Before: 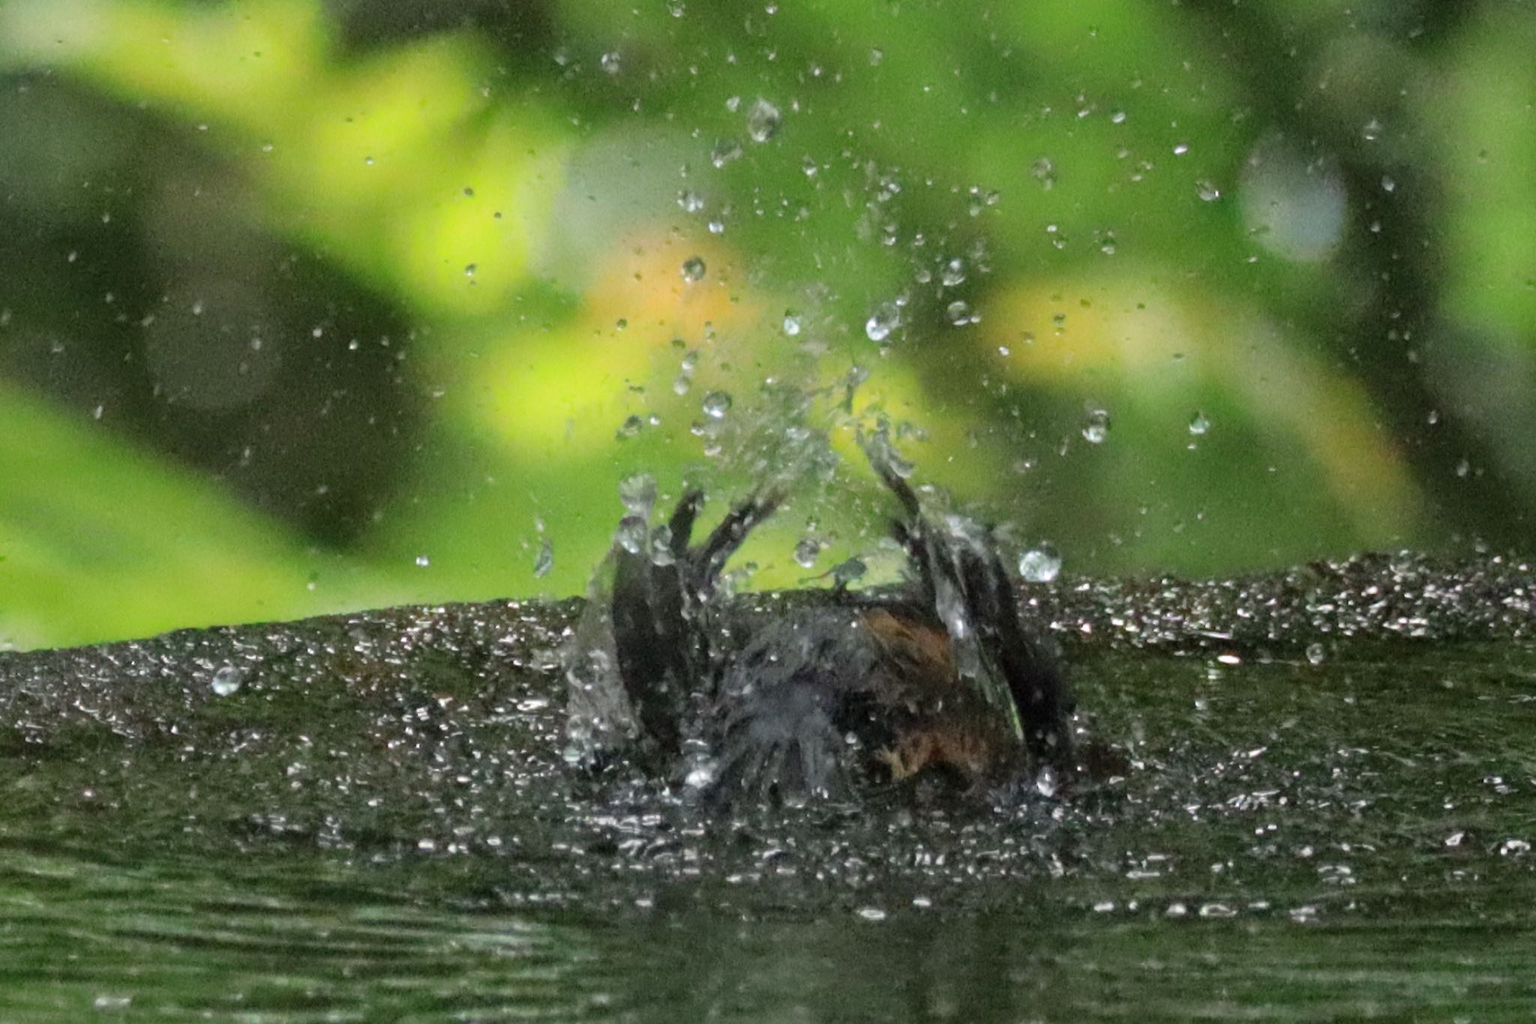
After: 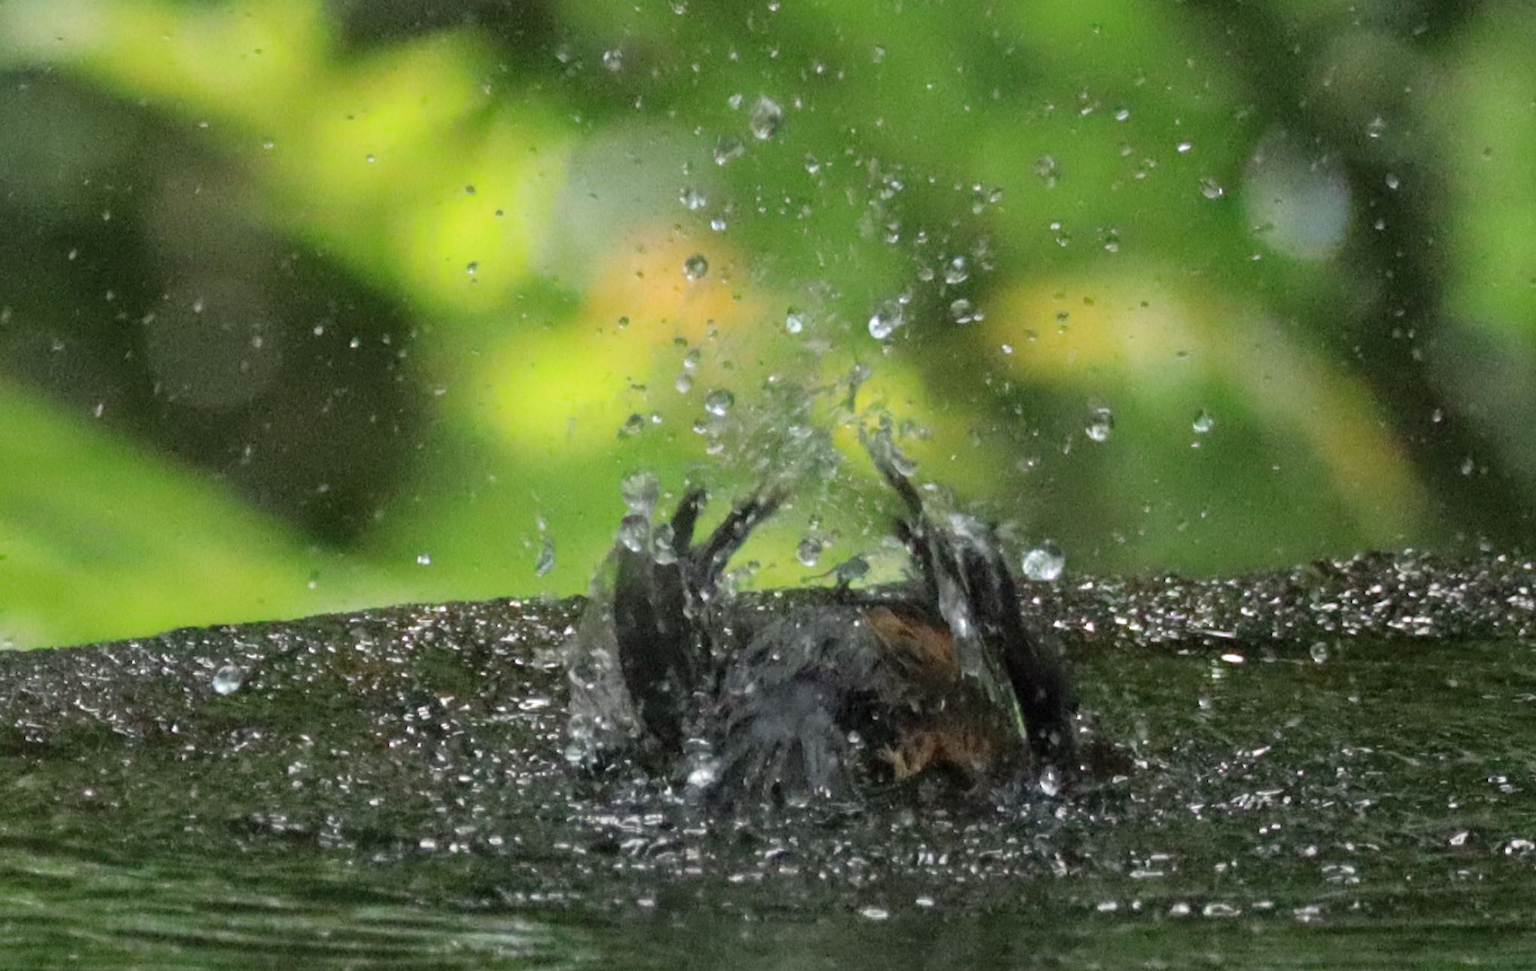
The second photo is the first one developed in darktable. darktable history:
crop: top 0.318%, right 0.257%, bottom 4.998%
